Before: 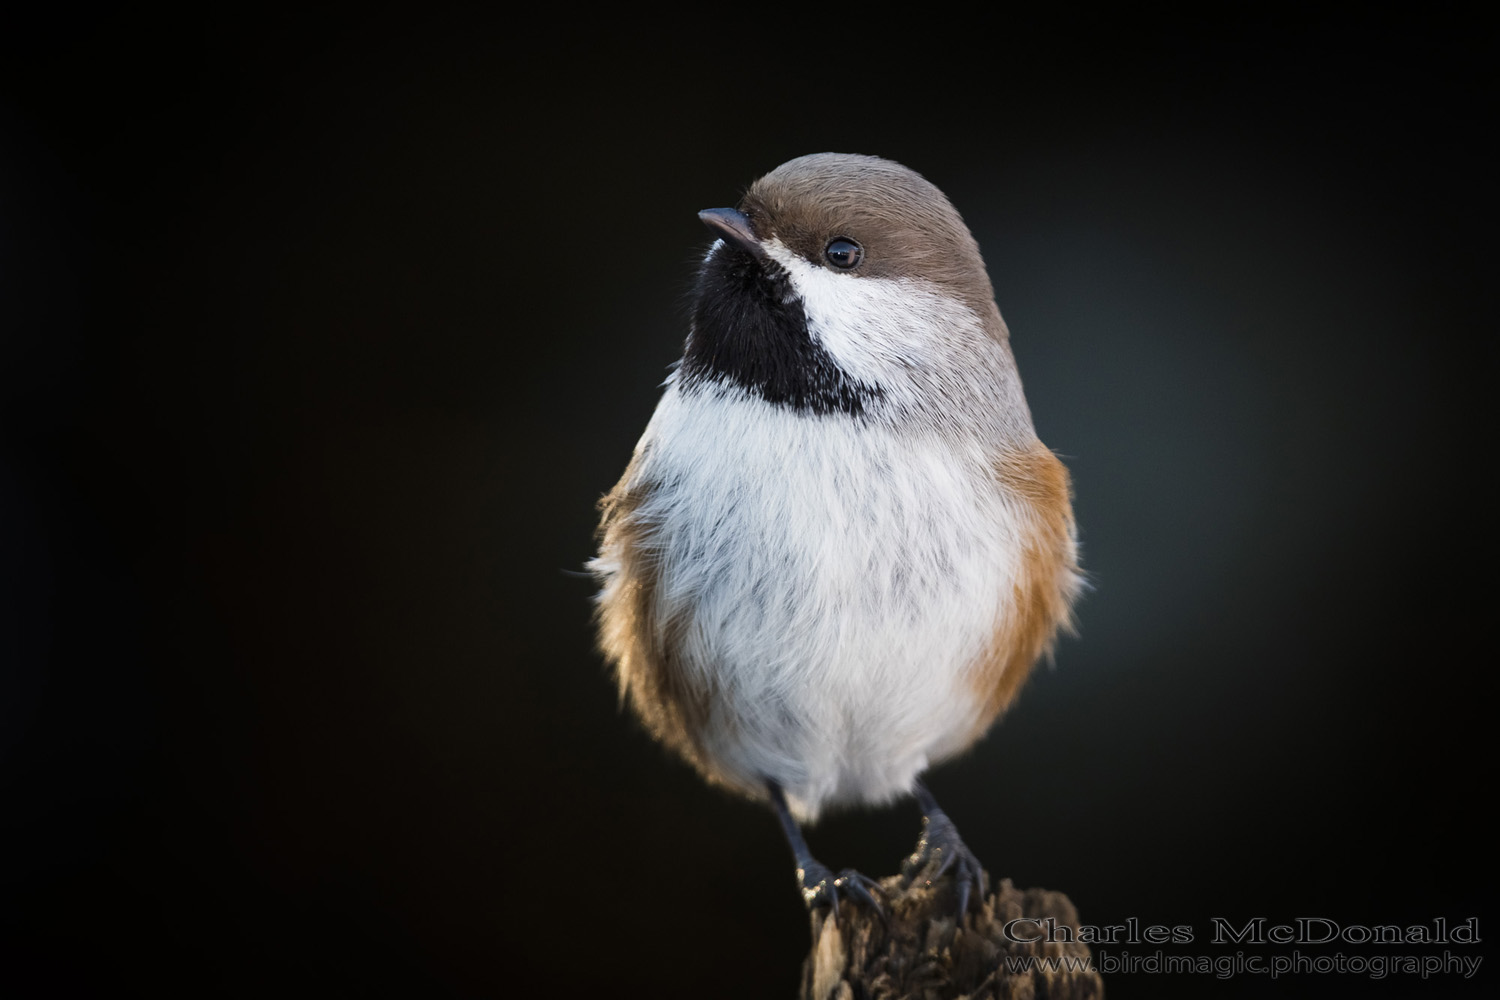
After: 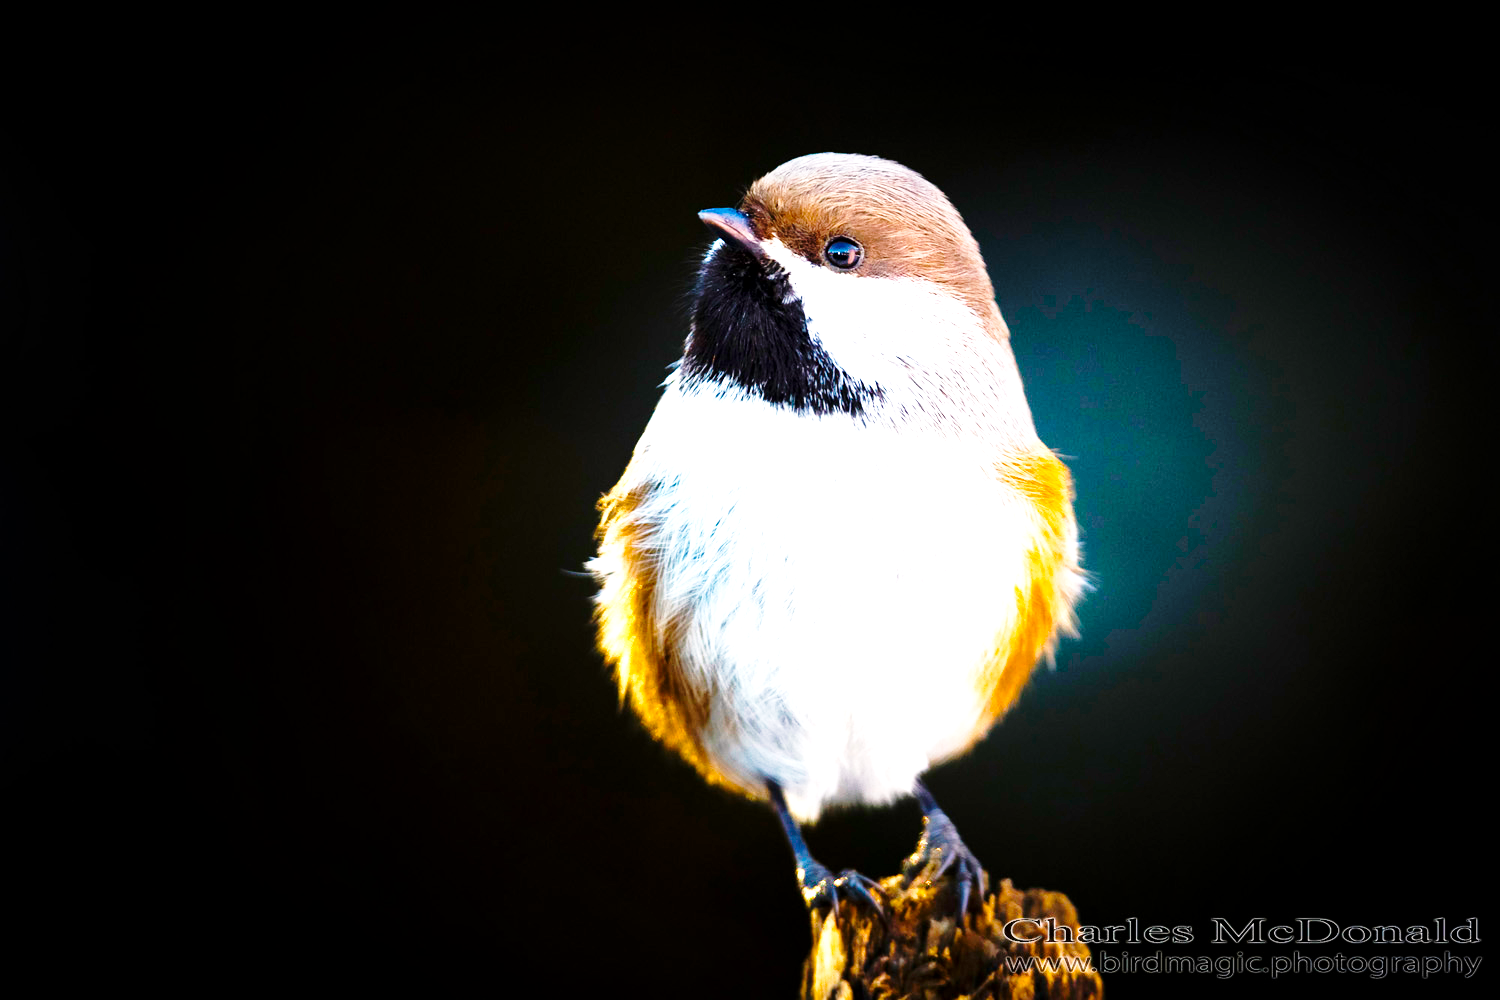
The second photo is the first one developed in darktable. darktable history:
local contrast: mode bilateral grid, contrast 19, coarseness 49, detail 130%, midtone range 0.2
tone equalizer: -8 EV -0.417 EV, -7 EV -0.39 EV, -6 EV -0.349 EV, -5 EV -0.238 EV, -3 EV 0.213 EV, -2 EV 0.309 EV, -1 EV 0.405 EV, +0 EV 0.405 EV
base curve: curves: ch0 [(0, 0) (0.028, 0.03) (0.121, 0.232) (0.46, 0.748) (0.859, 0.968) (1, 1)], preserve colors none
color balance rgb: highlights gain › chroma 1.365%, highlights gain › hue 51.55°, linear chroma grading › global chroma 24.934%, perceptual saturation grading › global saturation 40.288%, perceptual saturation grading › highlights -25.413%, perceptual saturation grading › mid-tones 35.325%, perceptual saturation grading › shadows 34.74%, perceptual brilliance grading › global brilliance 30.693%
